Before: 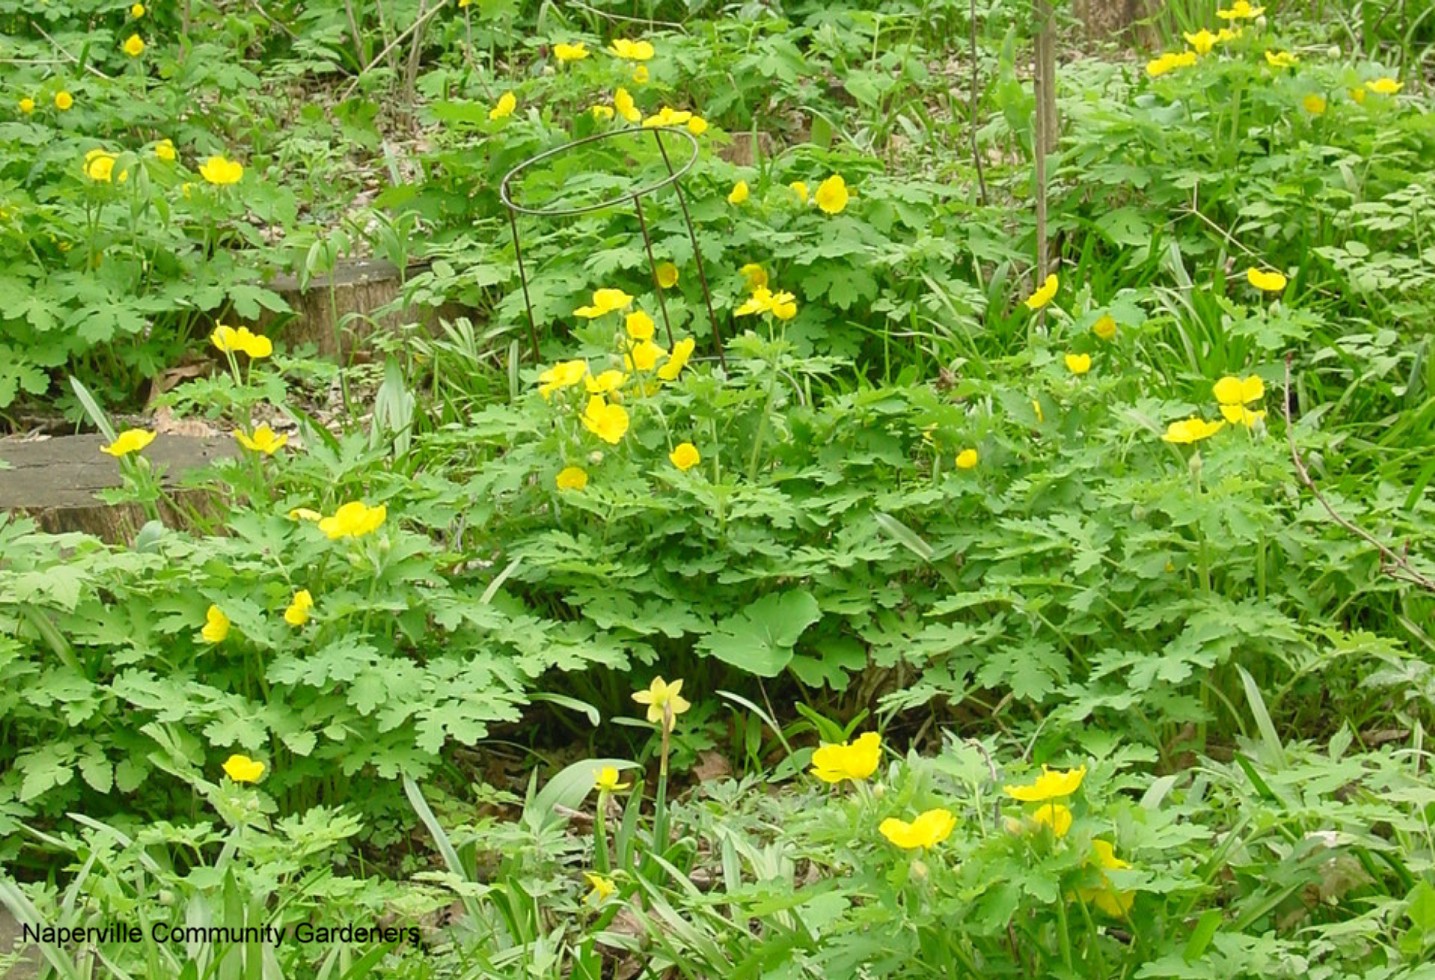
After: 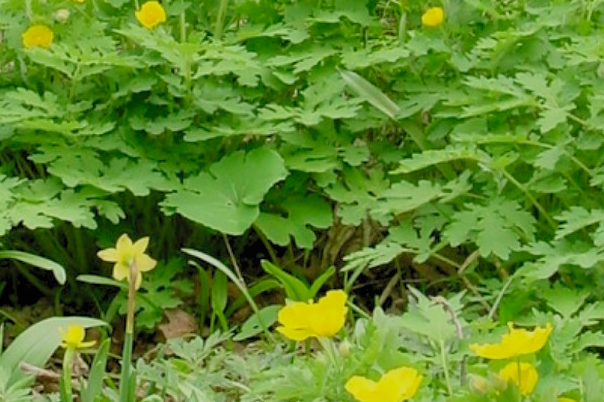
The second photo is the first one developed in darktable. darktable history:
color correction: saturation 0.98
local contrast: mode bilateral grid, contrast 100, coarseness 100, detail 91%, midtone range 0.2
crop: left 37.221%, top 45.169%, right 20.63%, bottom 13.777%
levels: black 3.83%, white 90.64%, levels [0.044, 0.416, 0.908]
exposure: exposure -1 EV, compensate highlight preservation false
